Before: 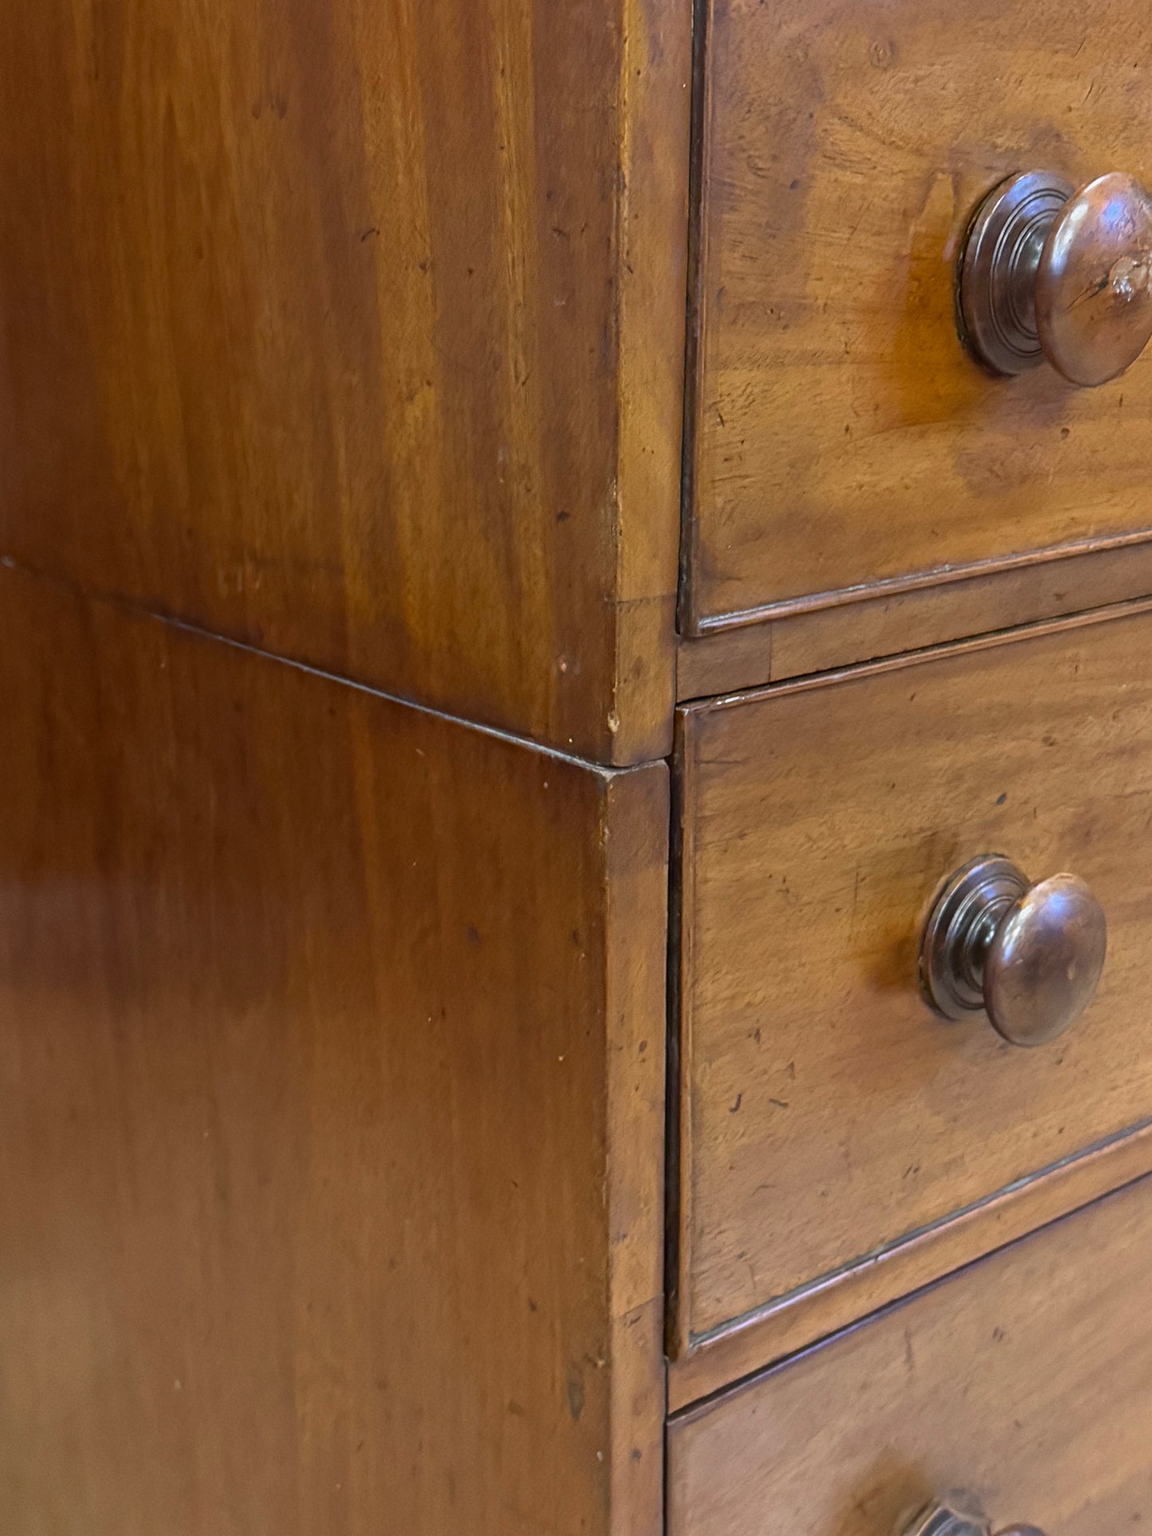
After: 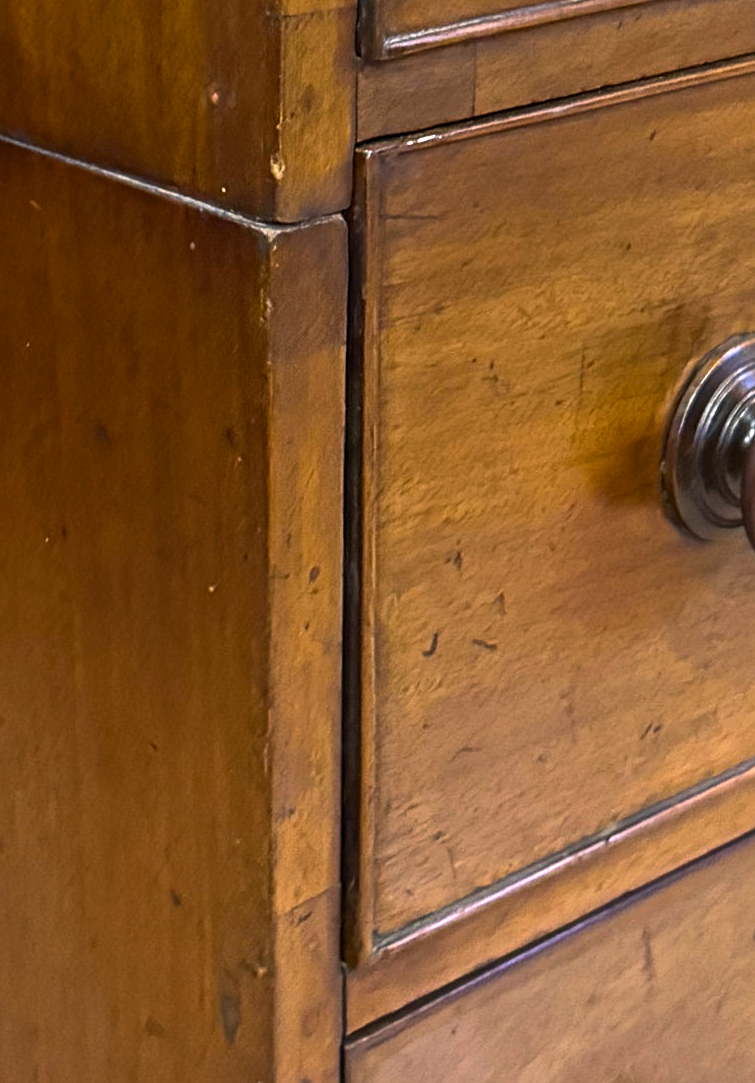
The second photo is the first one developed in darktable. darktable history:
color balance rgb: highlights gain › chroma 3.021%, highlights gain › hue 60.23°, perceptual saturation grading › global saturation 19.558%, perceptual brilliance grading › global brilliance 15.452%, perceptual brilliance grading › shadows -35.563%
sharpen: amount 0.21
crop: left 34.105%, top 38.351%, right 13.586%, bottom 5.411%
